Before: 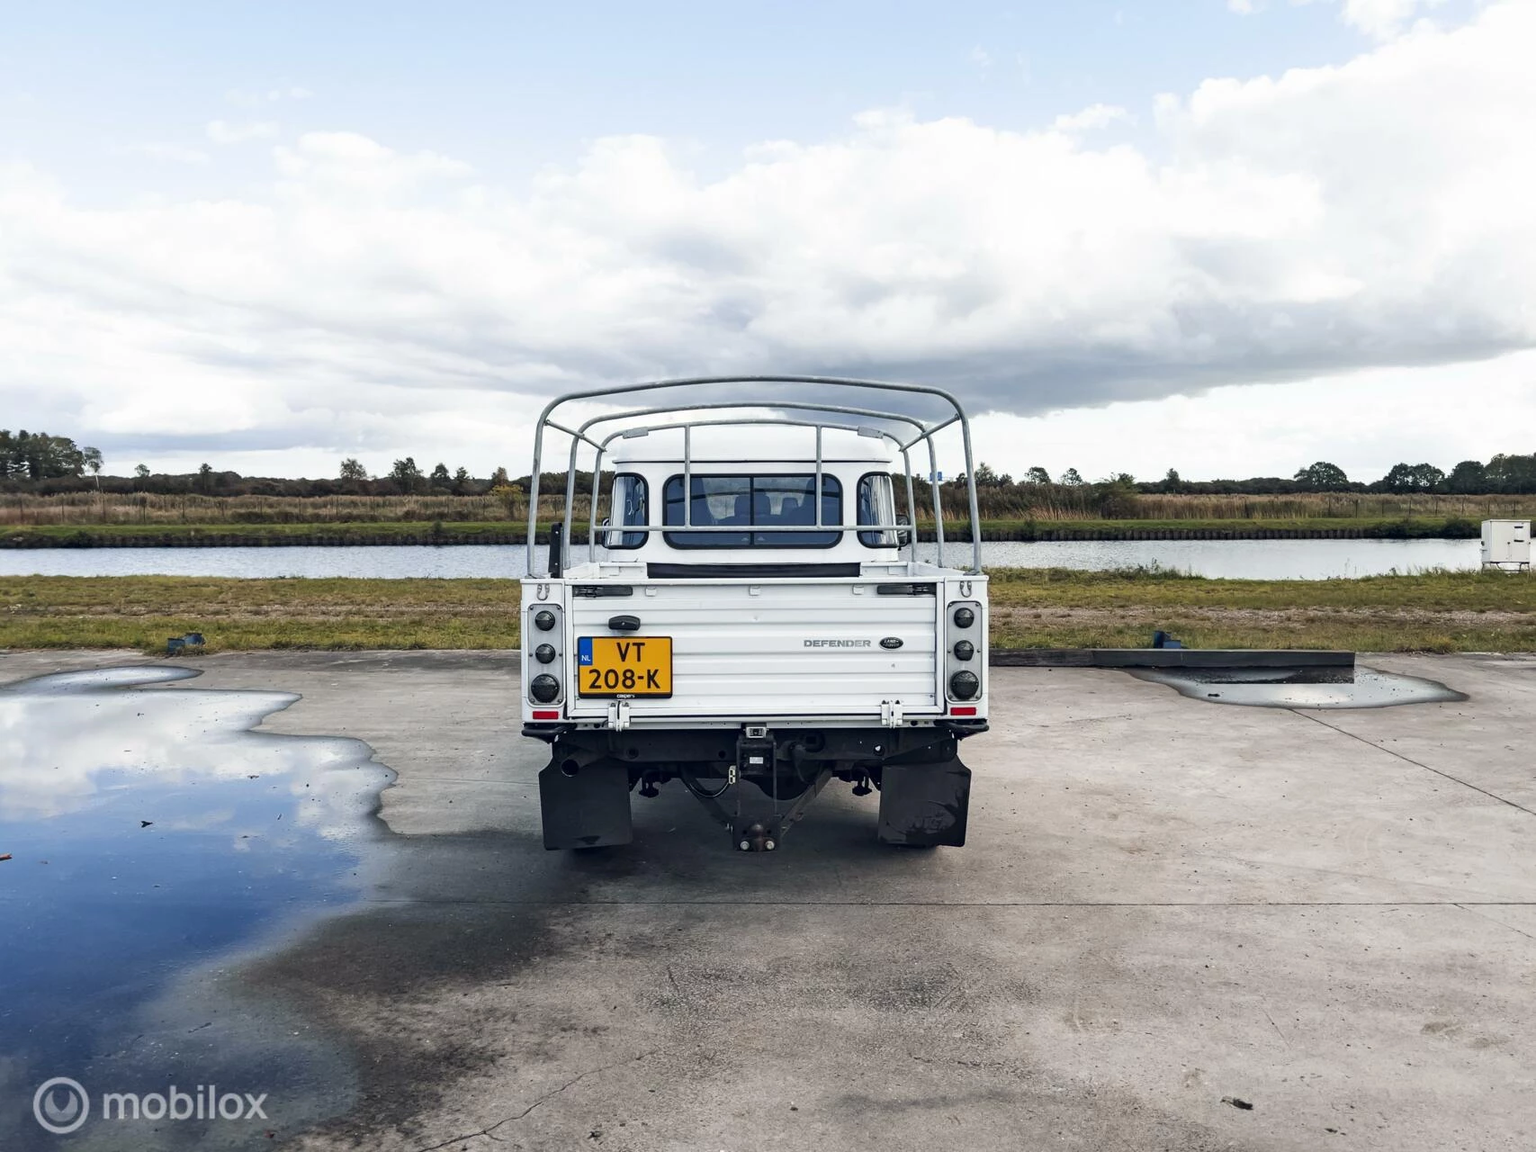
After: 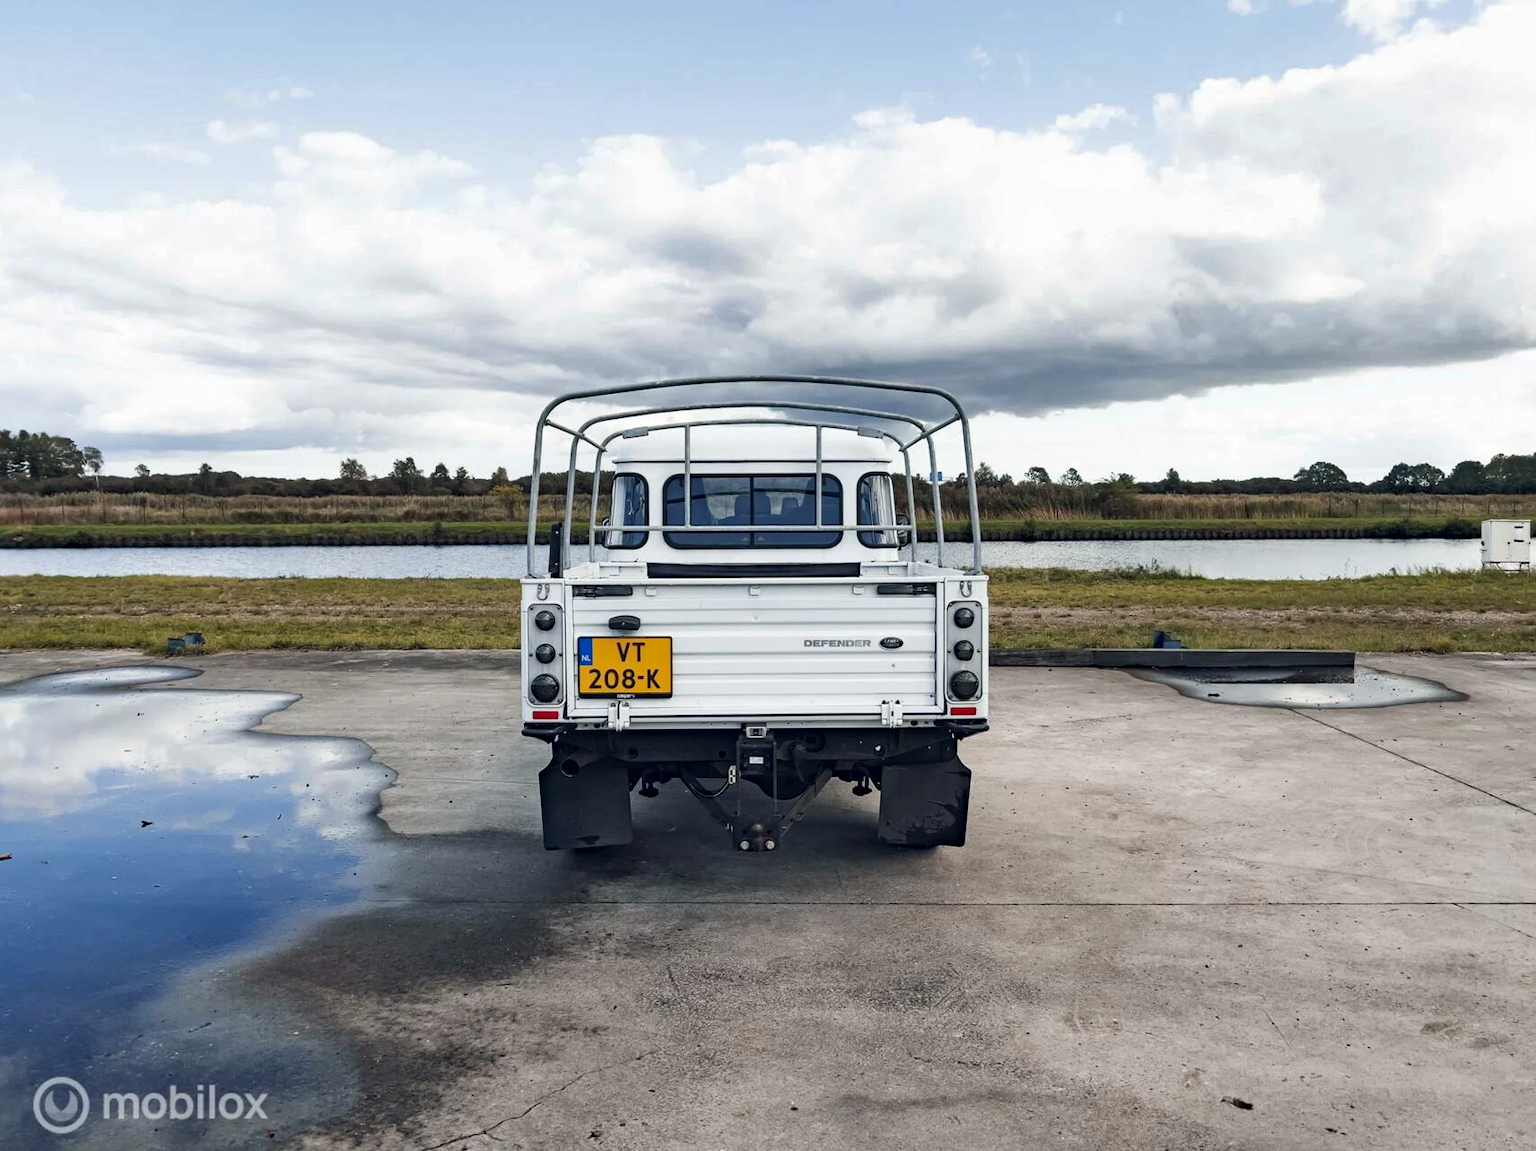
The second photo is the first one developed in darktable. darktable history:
haze removal: compatibility mode true, adaptive false
shadows and highlights: shadows 53, soften with gaussian
